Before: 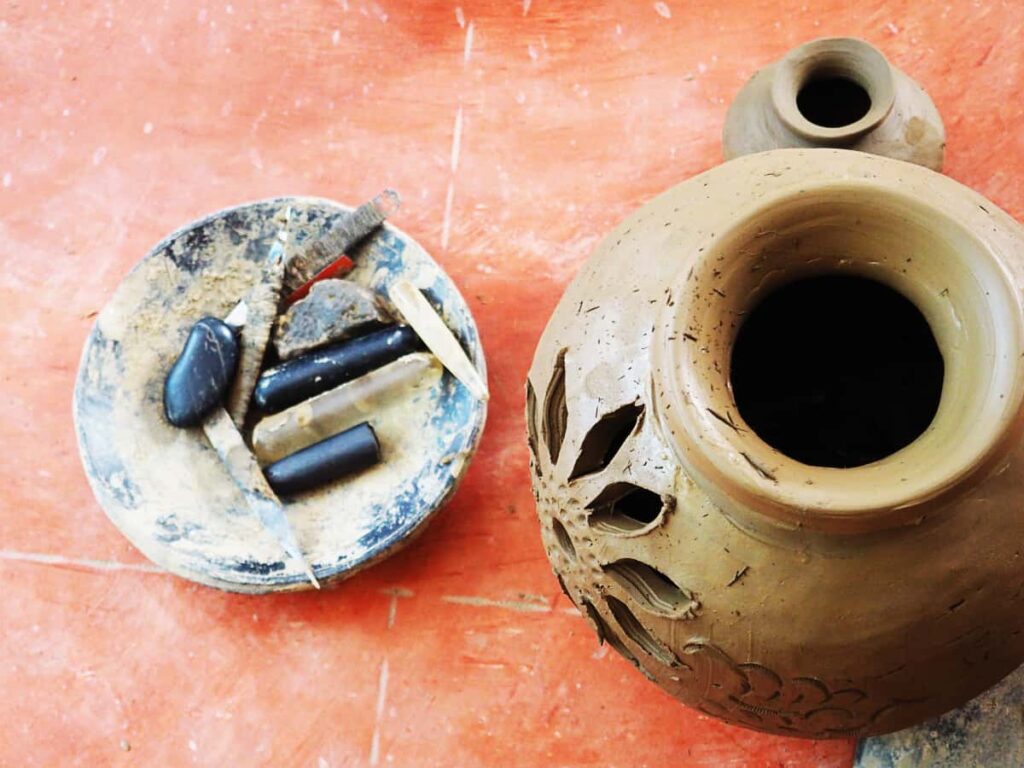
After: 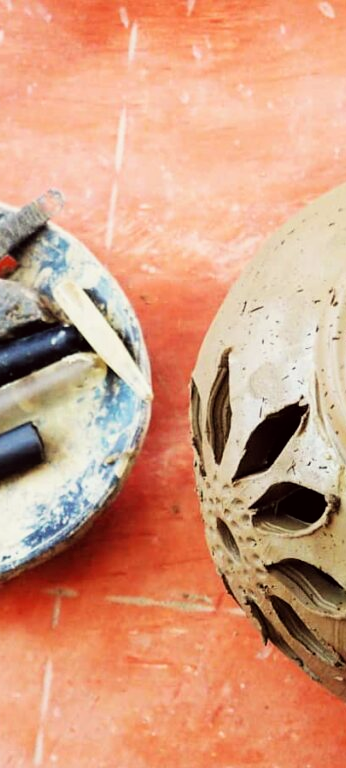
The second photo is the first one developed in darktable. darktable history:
color correction: highlights a* -0.899, highlights b* 4.49, shadows a* 3.66
filmic rgb: black relative exposure -12.83 EV, white relative exposure 2.81 EV, target black luminance 0%, hardness 8.62, latitude 71.07%, contrast 1.133, shadows ↔ highlights balance -0.667%
crop: left 32.906%, right 33.216%
